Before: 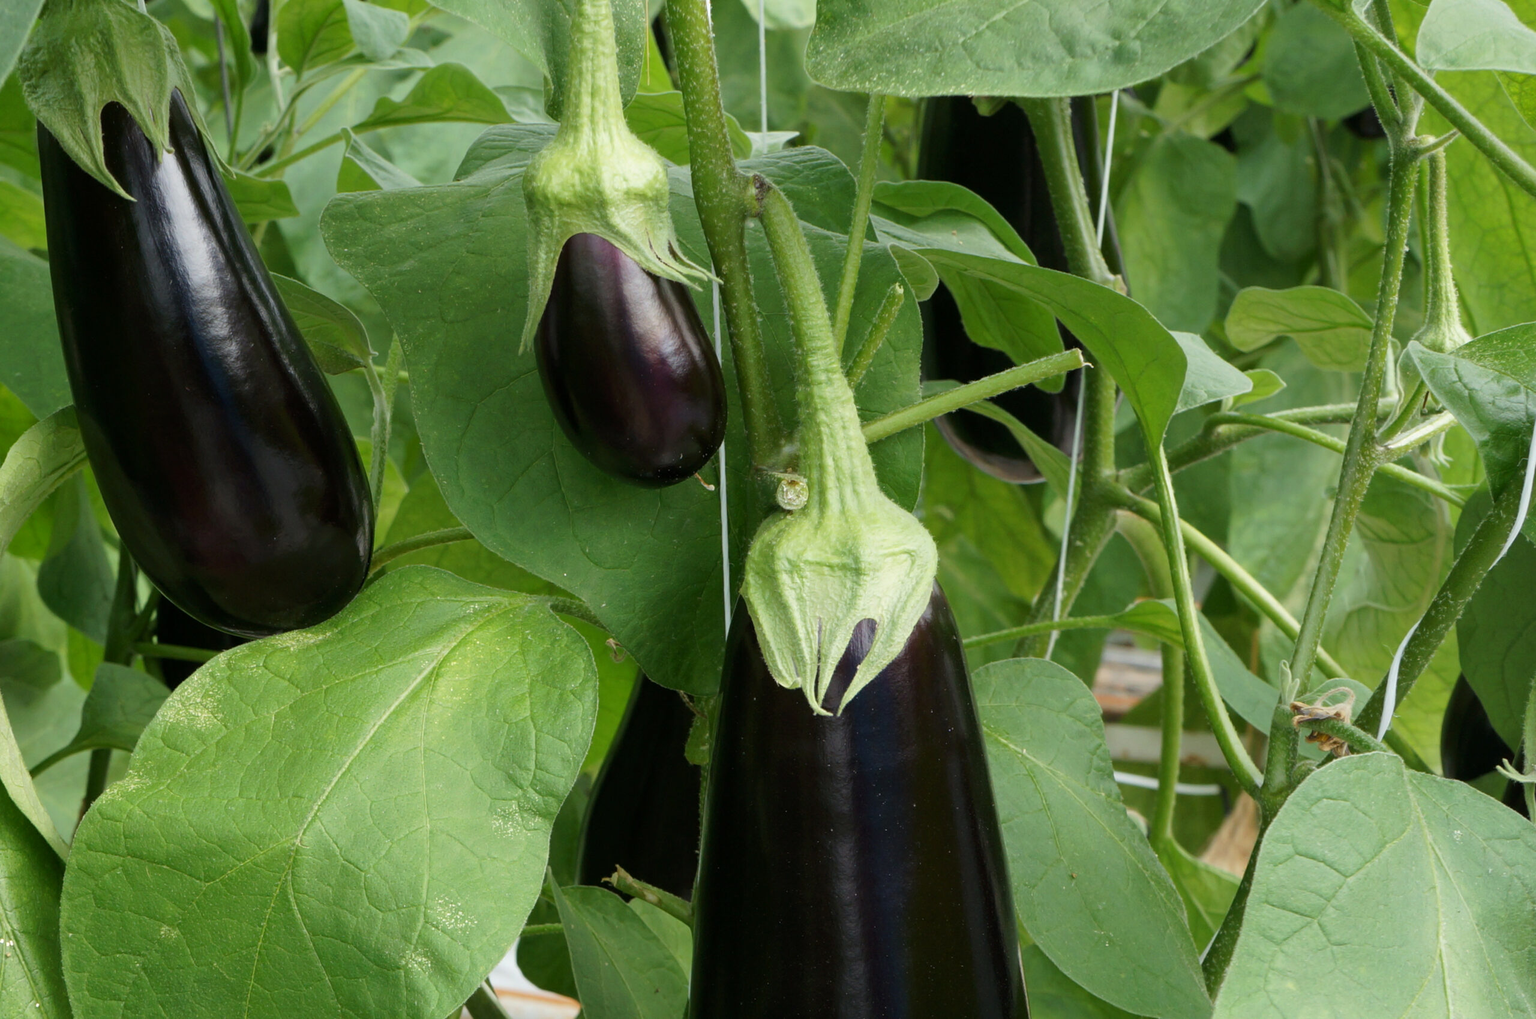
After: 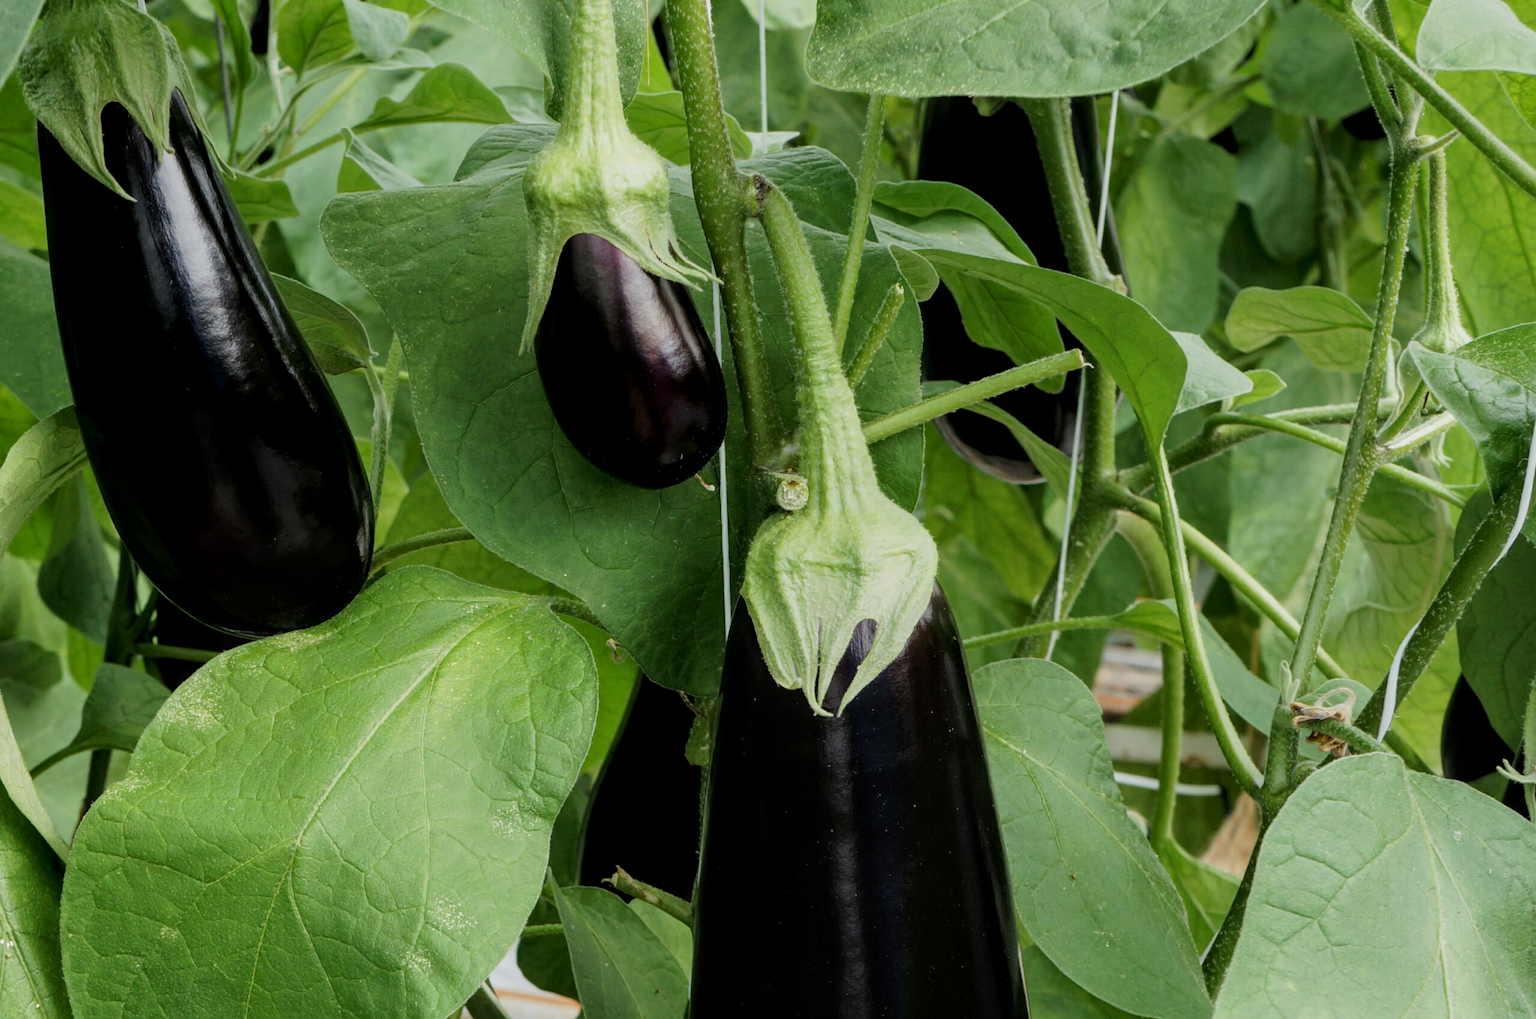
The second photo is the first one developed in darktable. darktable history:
filmic rgb: black relative exposure -7.65 EV, hardness 4.02, contrast 1.1, highlights saturation mix -30%
local contrast: on, module defaults
